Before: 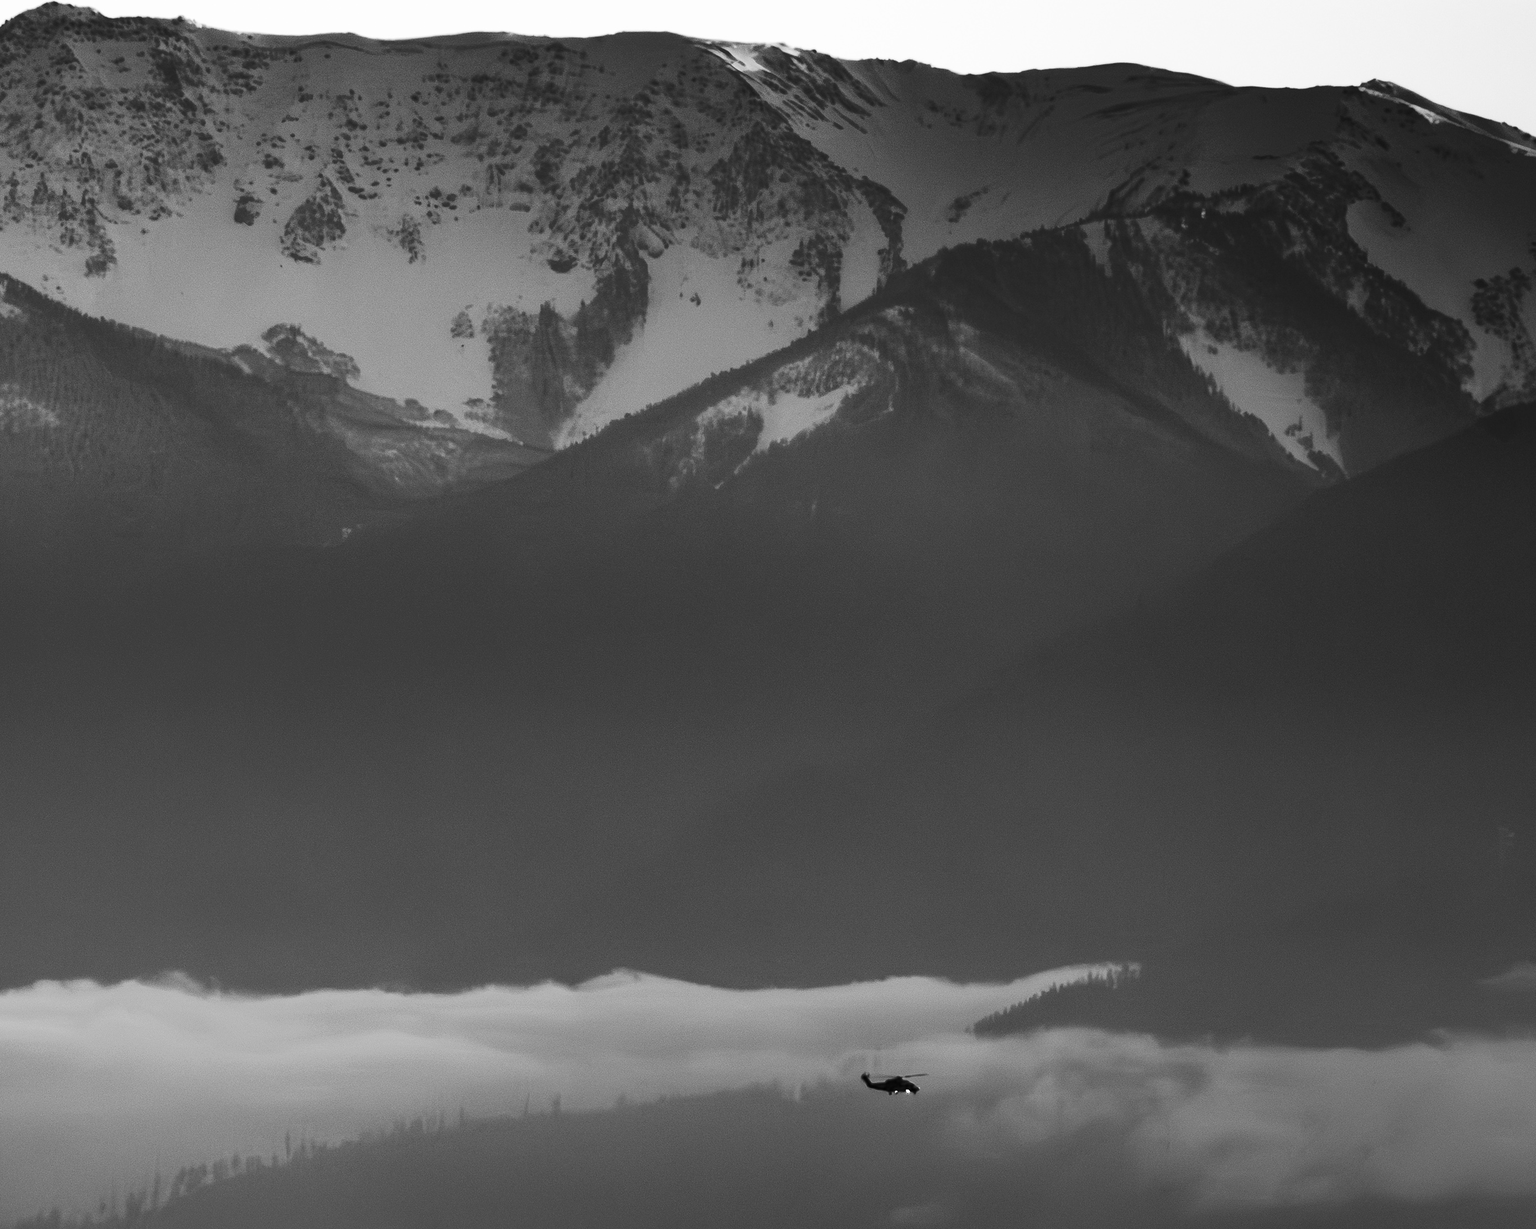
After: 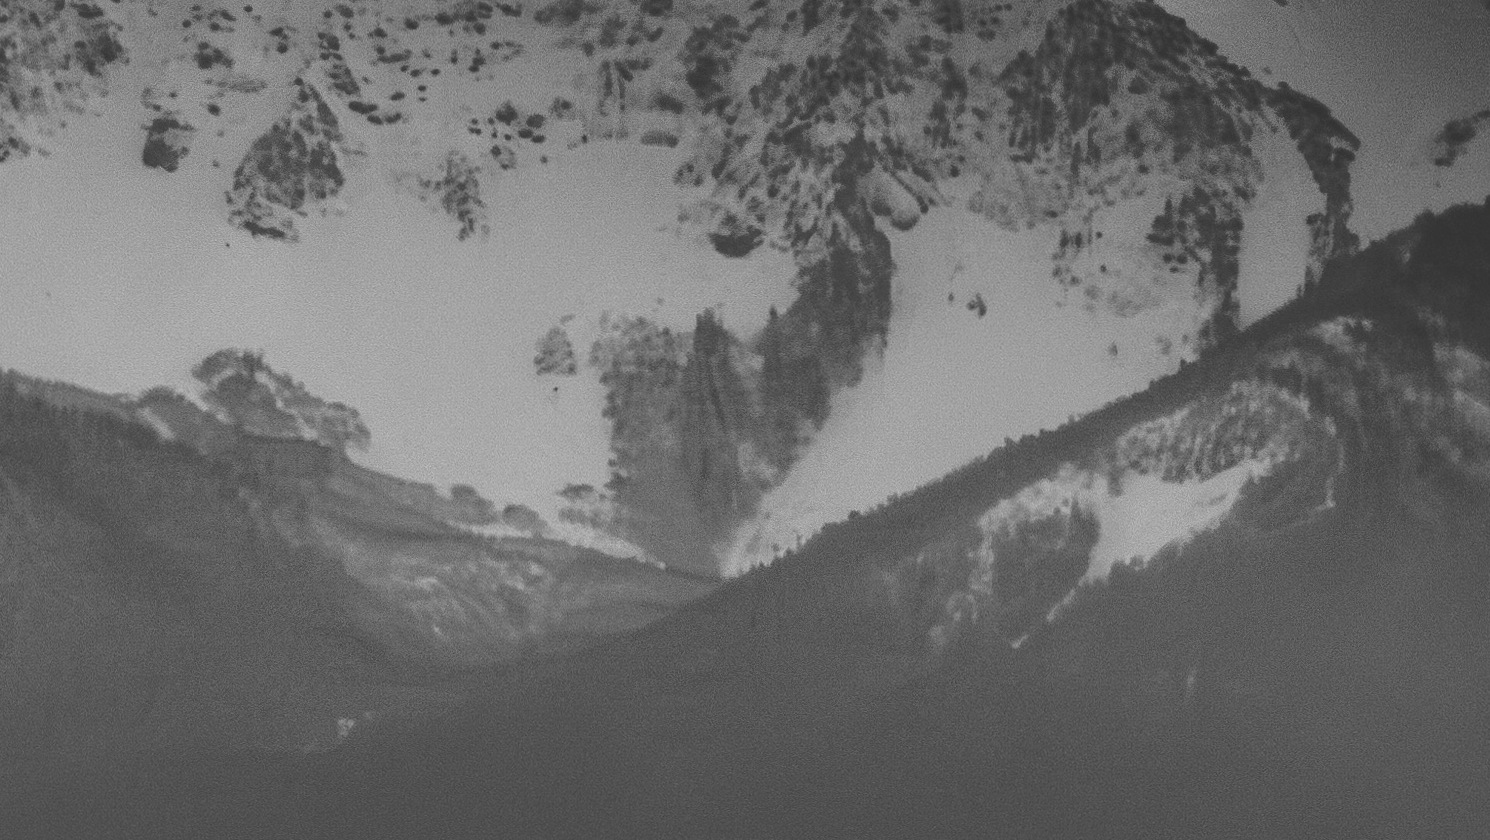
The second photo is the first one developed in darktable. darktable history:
tone curve: curves: ch0 [(0, 0) (0.003, 0.128) (0.011, 0.133) (0.025, 0.133) (0.044, 0.141) (0.069, 0.152) (0.1, 0.169) (0.136, 0.201) (0.177, 0.239) (0.224, 0.294) (0.277, 0.358) (0.335, 0.428) (0.399, 0.488) (0.468, 0.55) (0.543, 0.611) (0.623, 0.678) (0.709, 0.755) (0.801, 0.843) (0.898, 0.91) (1, 1)], preserve colors none
crop: left 10.121%, top 10.631%, right 36.218%, bottom 51.526%
